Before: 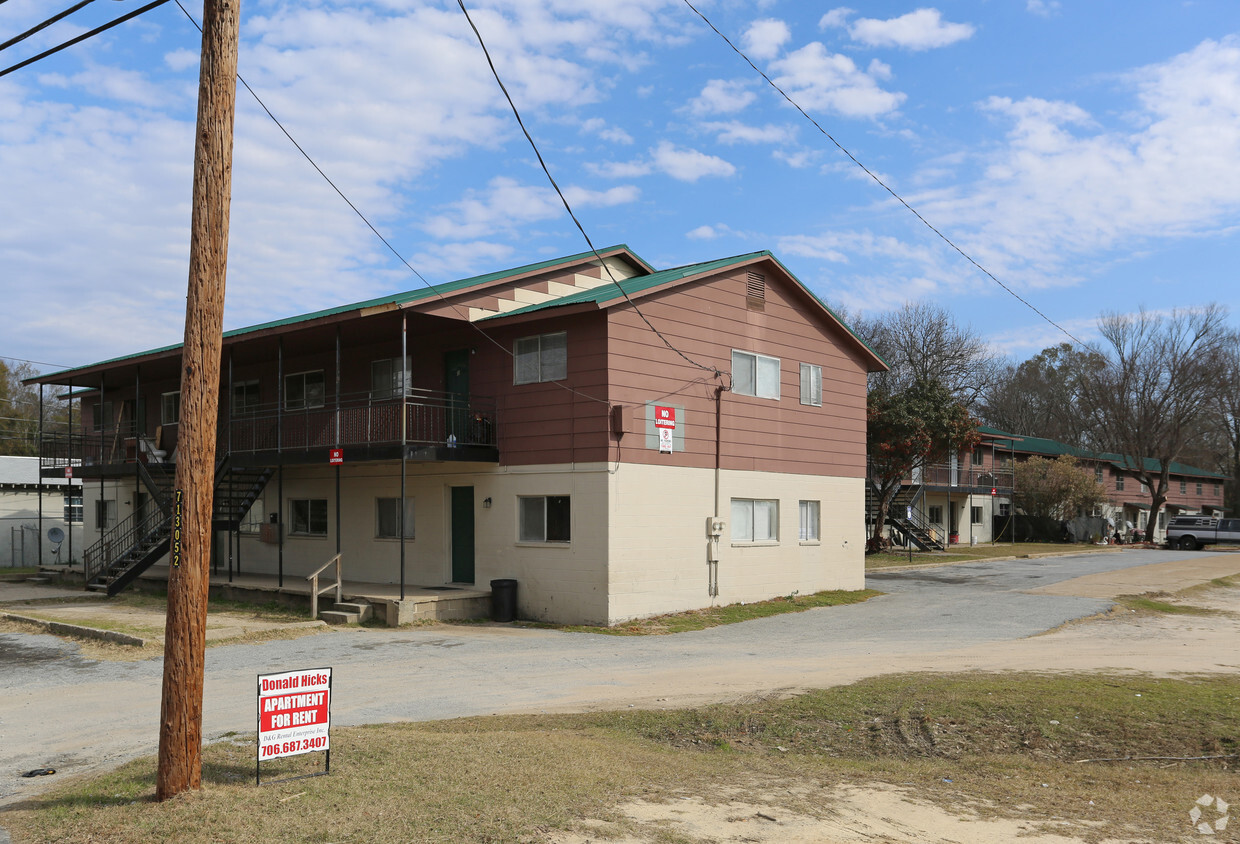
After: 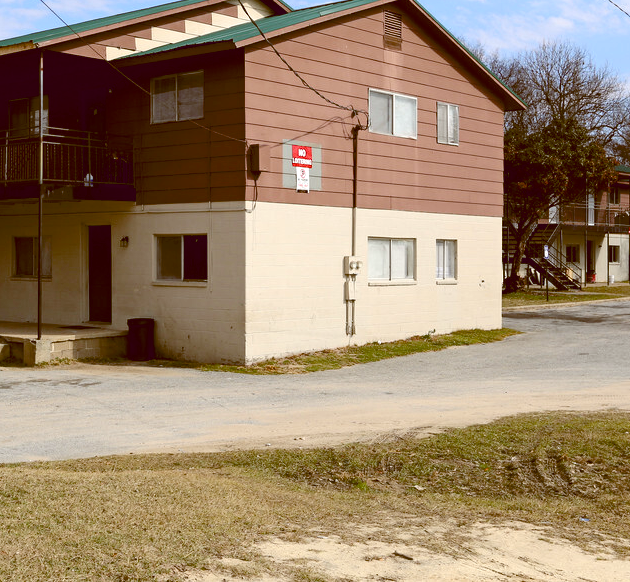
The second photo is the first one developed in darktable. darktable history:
tone equalizer: -8 EV -0.439 EV, -7 EV -0.387 EV, -6 EV -0.353 EV, -5 EV -0.186 EV, -3 EV 0.191 EV, -2 EV 0.327 EV, -1 EV 0.384 EV, +0 EV 0.416 EV, edges refinement/feathering 500, mask exposure compensation -1.57 EV, preserve details no
crop and rotate: left 29.294%, top 31.002%, right 19.839%
color balance rgb: shadows lift › luminance -4.773%, shadows lift › chroma 1.203%, shadows lift › hue 219.02°, global offset › chroma 0.409%, global offset › hue 31.3°, perceptual saturation grading › global saturation -0.113%, perceptual saturation grading › highlights -15.449%, perceptual saturation grading › shadows 25.595%, global vibrance 16.639%, saturation formula JzAzBz (2021)
